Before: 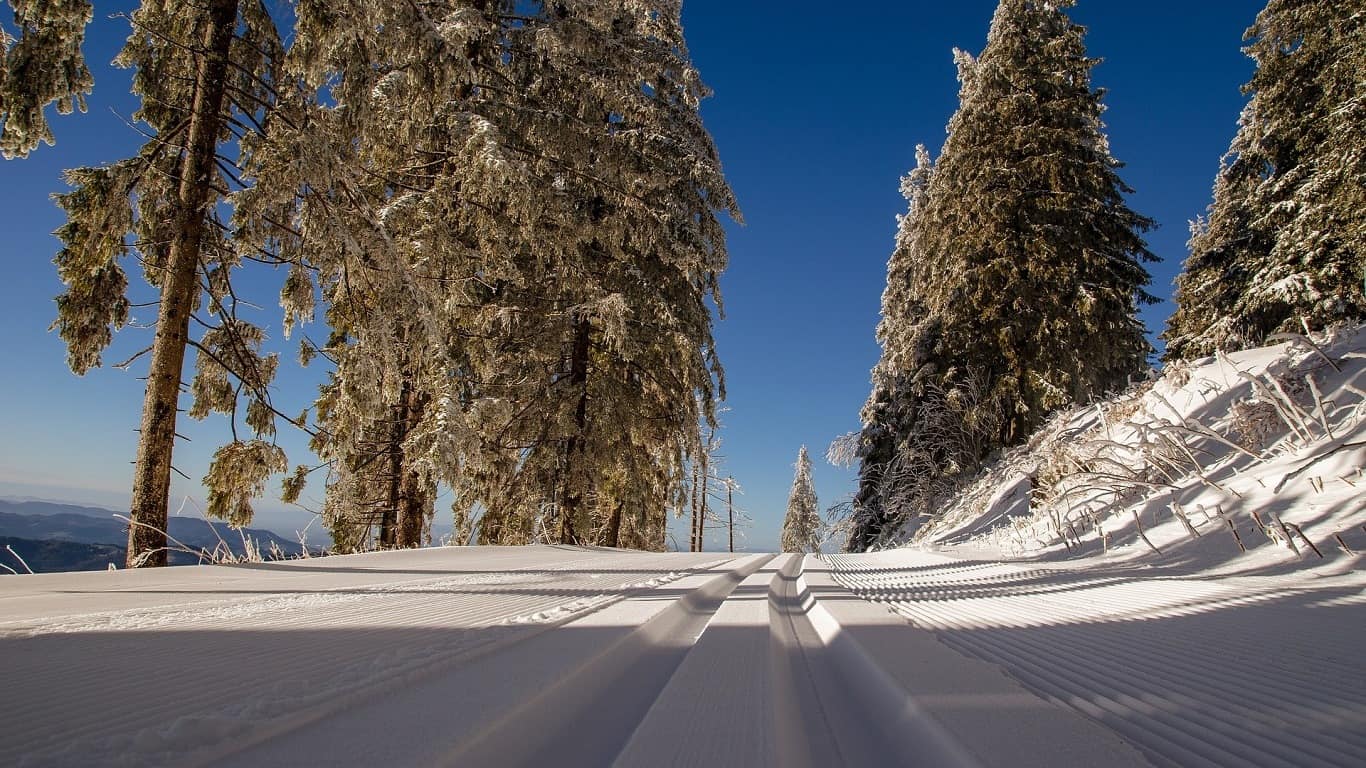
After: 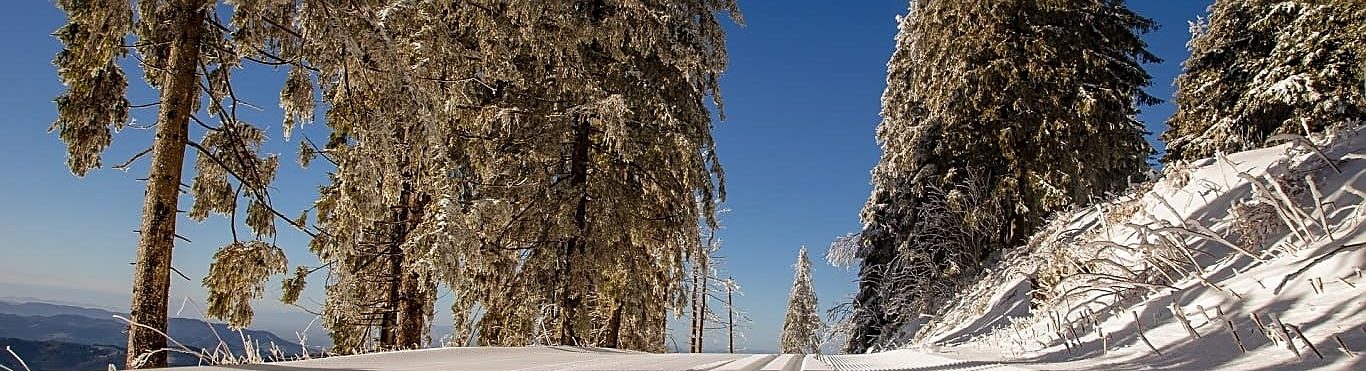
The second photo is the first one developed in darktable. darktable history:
crop and rotate: top 25.954%, bottom 25.64%
sharpen: on, module defaults
